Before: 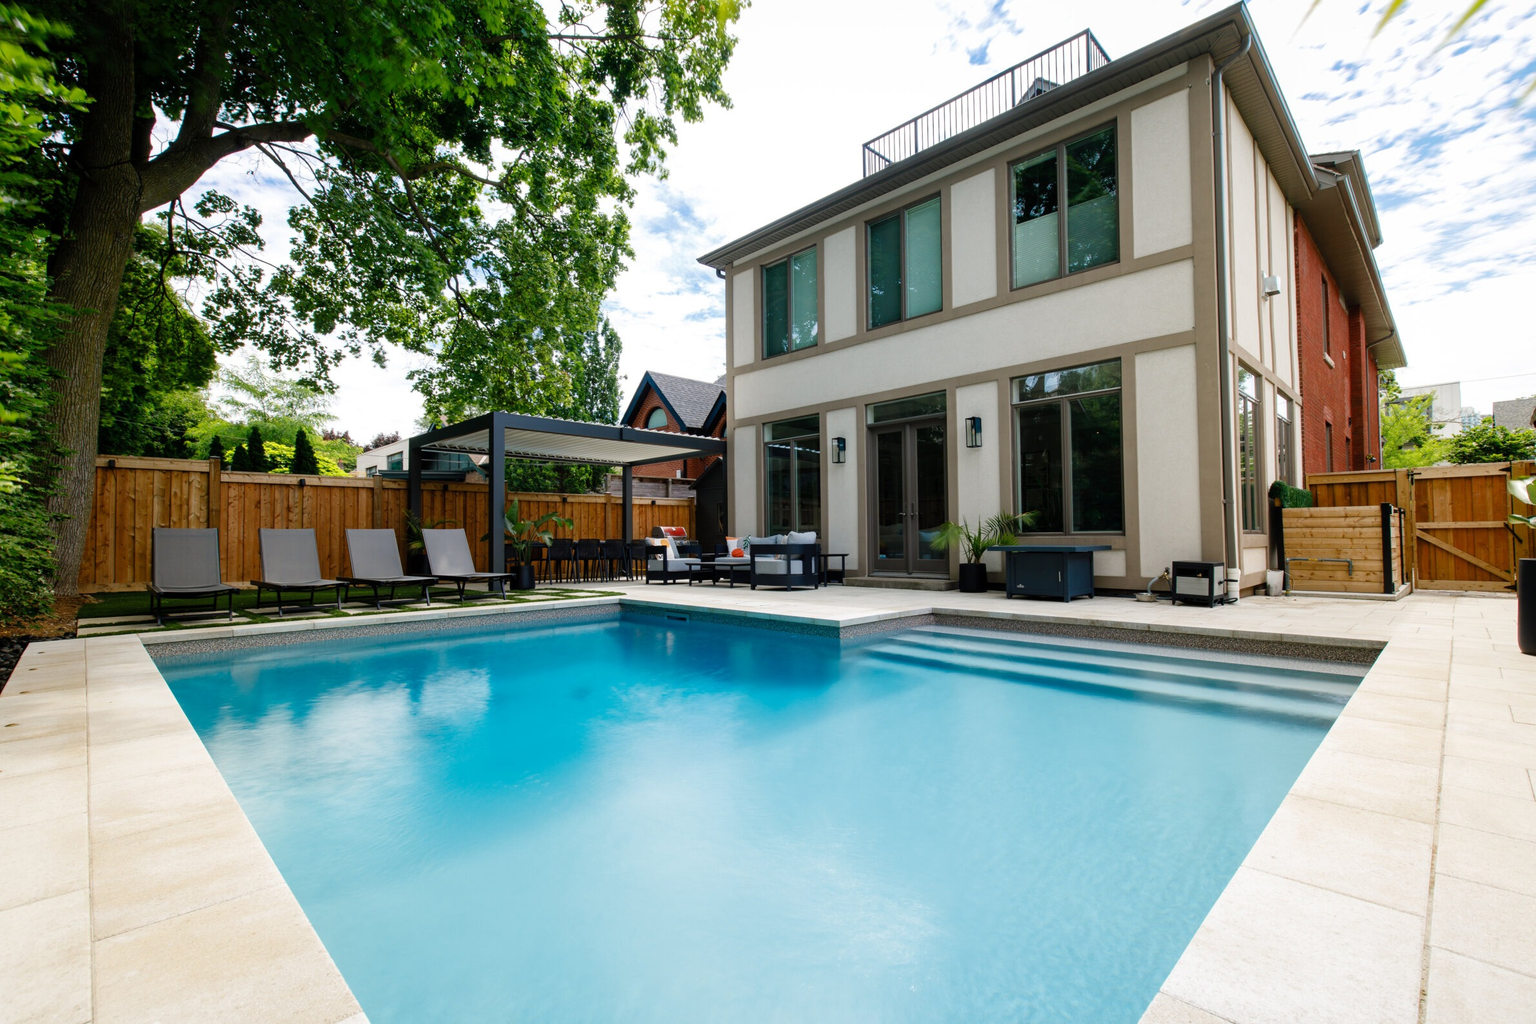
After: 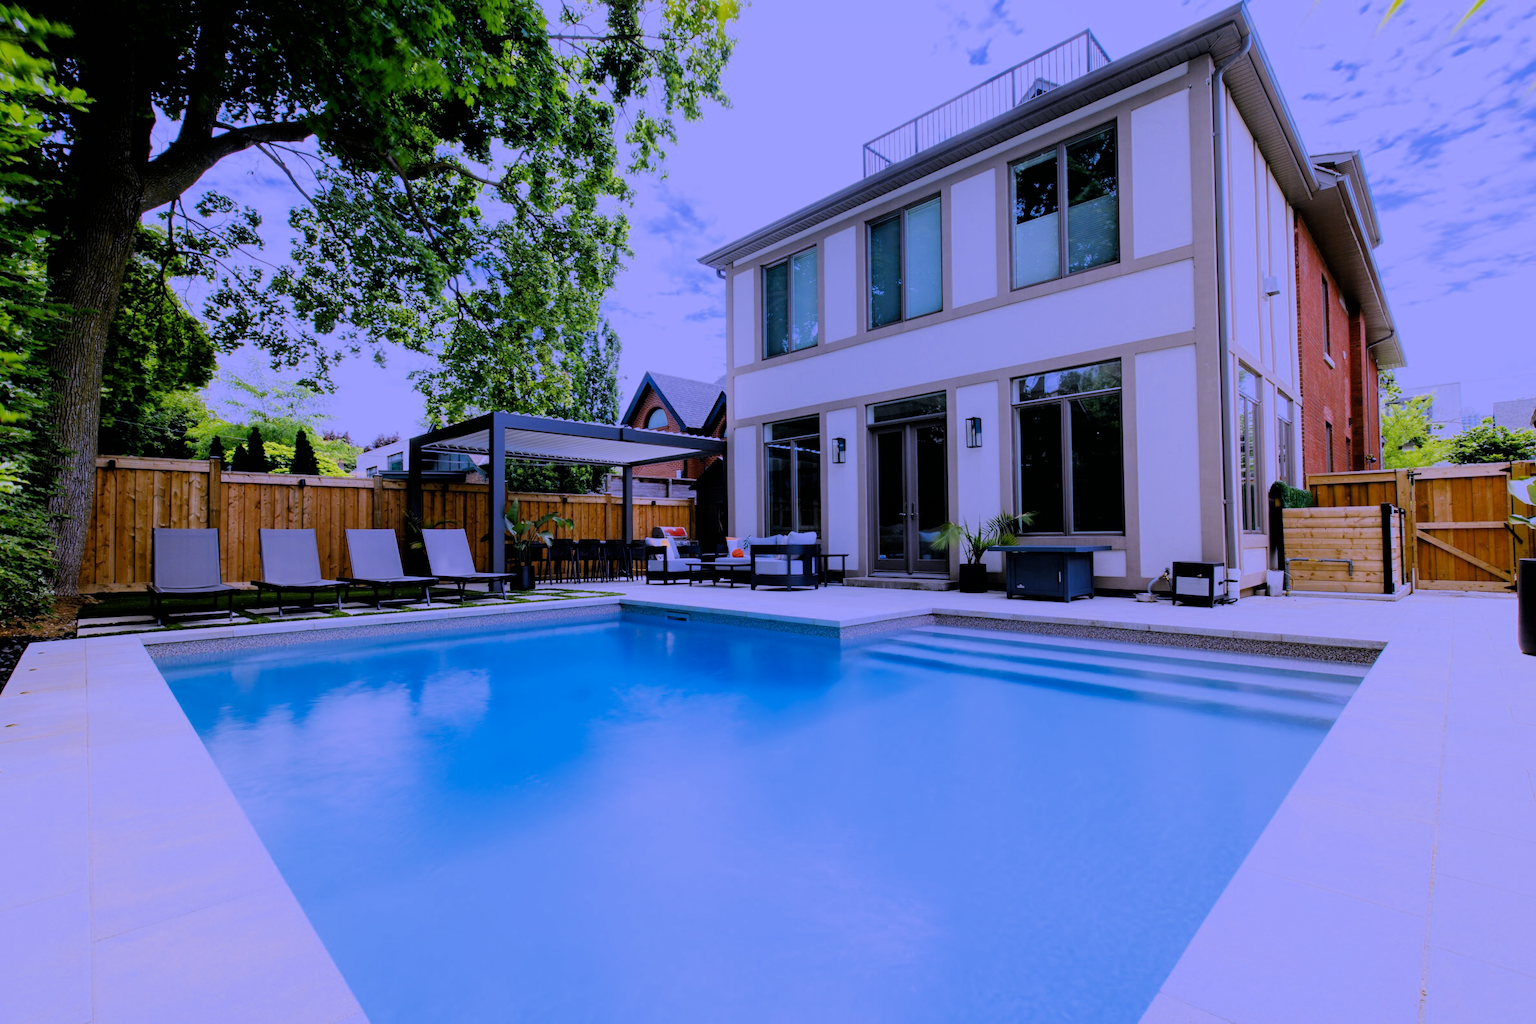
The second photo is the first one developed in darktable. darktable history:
white balance: red 0.98, blue 1.61
filmic rgb: black relative exposure -6.15 EV, white relative exposure 6.96 EV, hardness 2.23, color science v6 (2022)
exposure: black level correction 0.001, exposure 0.14 EV, compensate highlight preservation false
